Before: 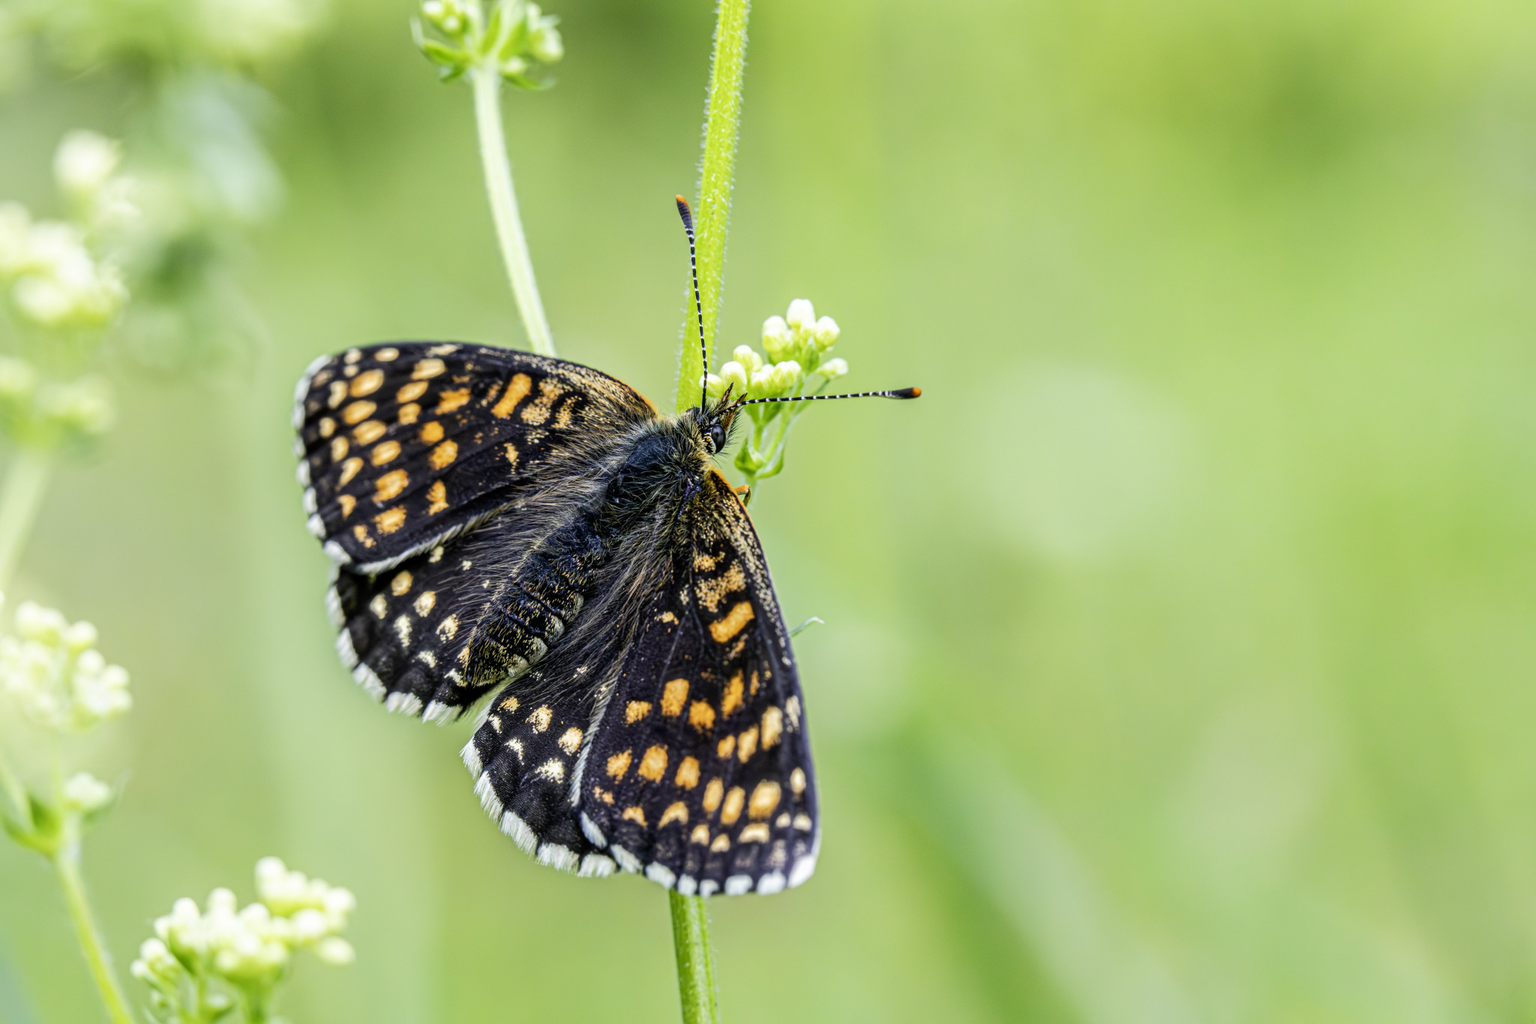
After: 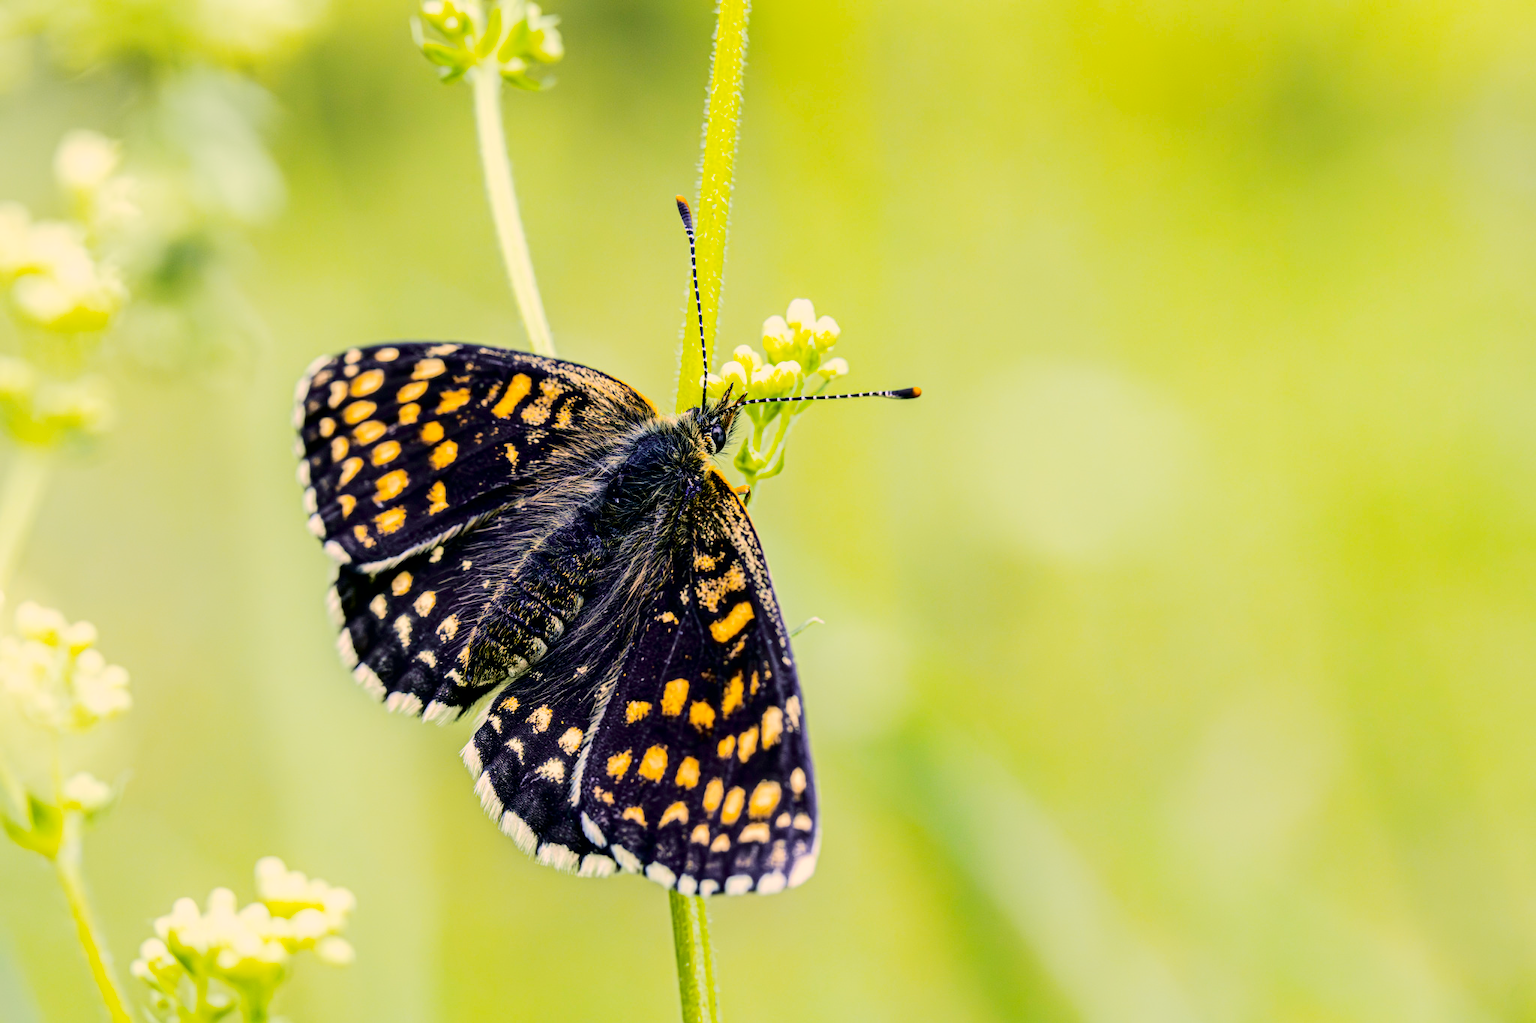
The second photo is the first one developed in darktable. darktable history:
tone curve: curves: ch0 [(0, 0) (0.049, 0.01) (0.154, 0.081) (0.491, 0.519) (0.748, 0.765) (1, 0.919)]; ch1 [(0, 0) (0.172, 0.123) (0.317, 0.272) (0.401, 0.422) (0.499, 0.497) (0.531, 0.54) (0.615, 0.603) (0.741, 0.783) (1, 1)]; ch2 [(0, 0) (0.411, 0.424) (0.483, 0.478) (0.544, 0.56) (0.686, 0.638) (1, 1)], color space Lab, independent channels, preserve colors none
color balance rgb: shadows lift › luminance -21.327%, shadows lift › chroma 6.522%, shadows lift › hue 269.14°, highlights gain › chroma 3.81%, highlights gain › hue 58.6°, perceptual saturation grading › global saturation 29.813%, global vibrance 20%
tone equalizer: -8 EV -0.393 EV, -7 EV -0.419 EV, -6 EV -0.333 EV, -5 EV -0.262 EV, -3 EV 0.227 EV, -2 EV 0.341 EV, -1 EV 0.382 EV, +0 EV 0.411 EV, mask exposure compensation -0.499 EV
